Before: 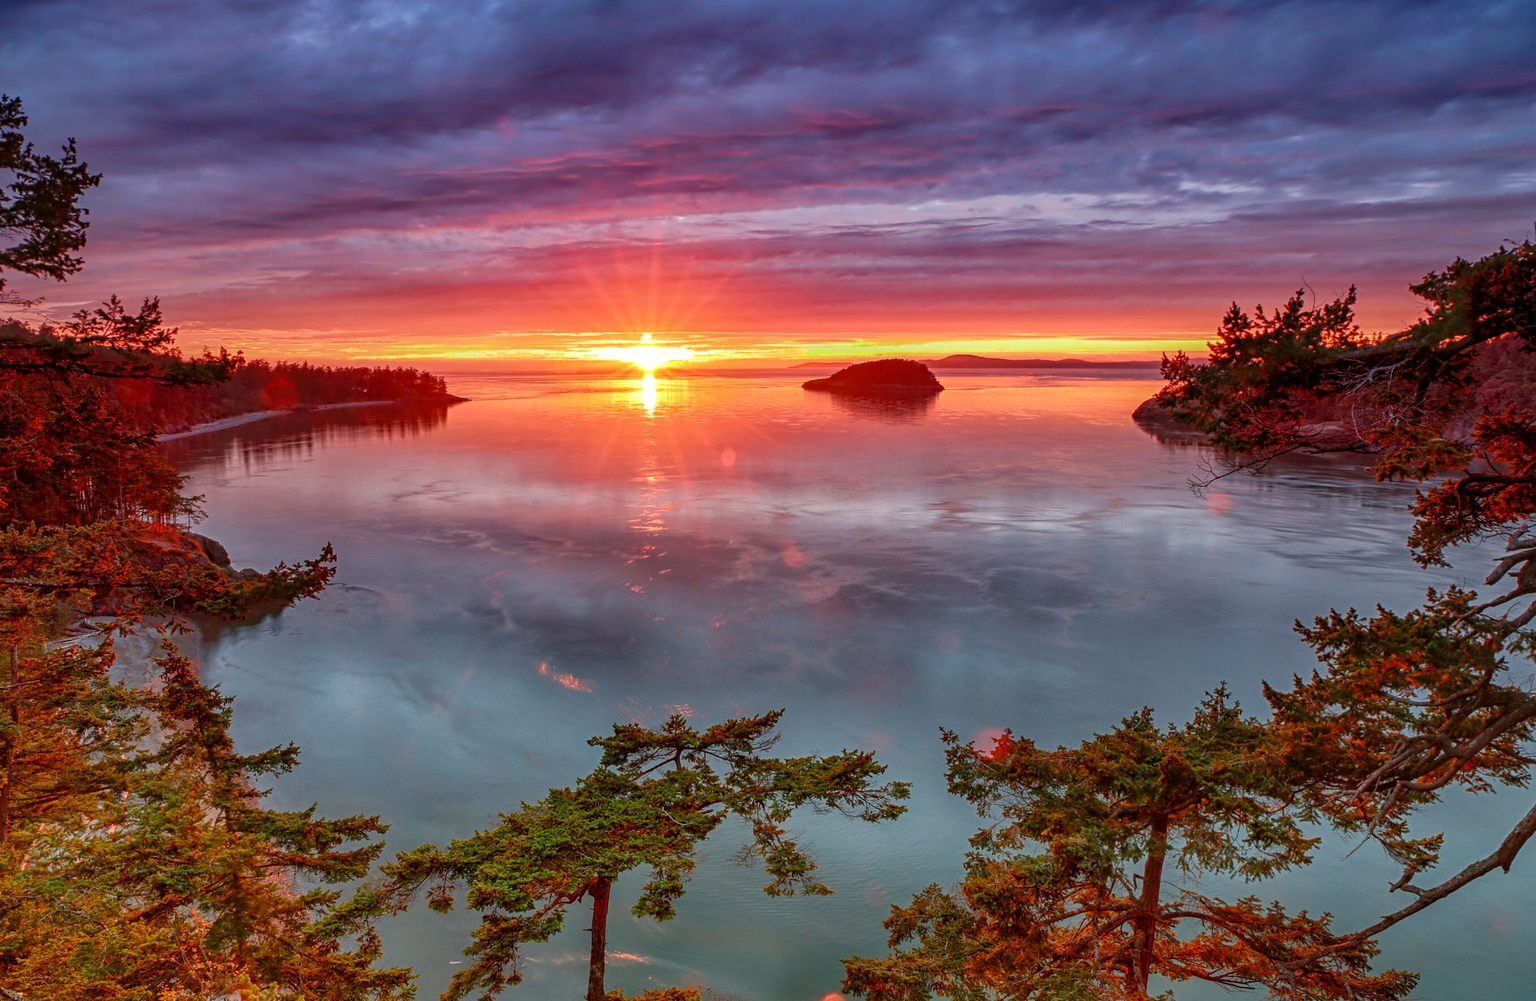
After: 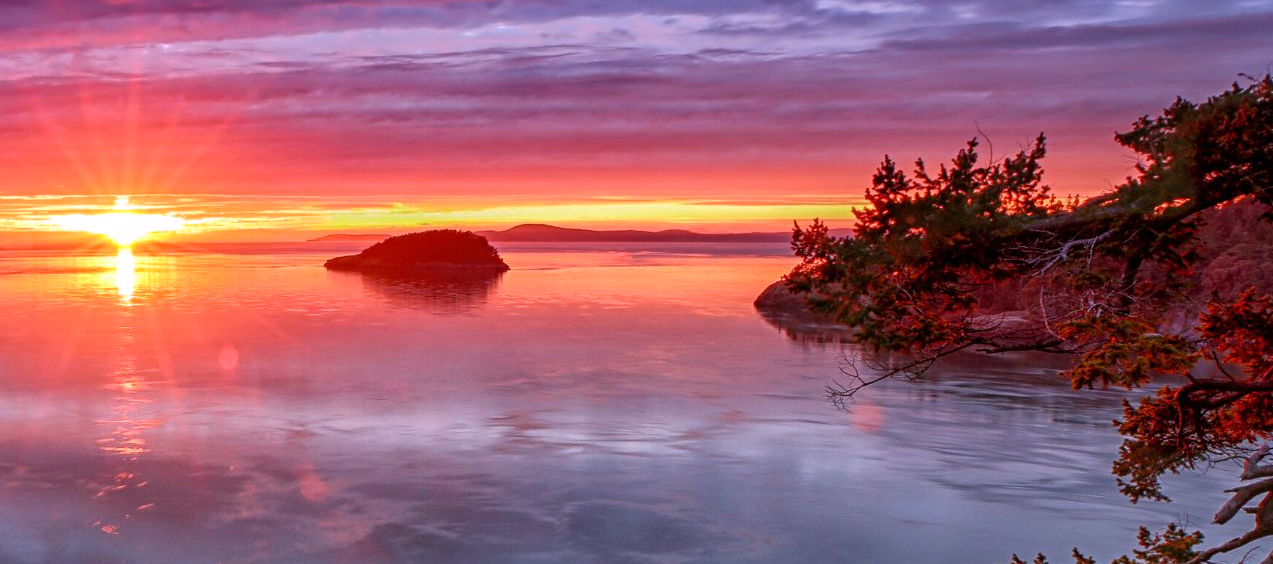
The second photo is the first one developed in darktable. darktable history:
white balance: red 1.066, blue 1.119
crop: left 36.005%, top 18.293%, right 0.31%, bottom 38.444%
